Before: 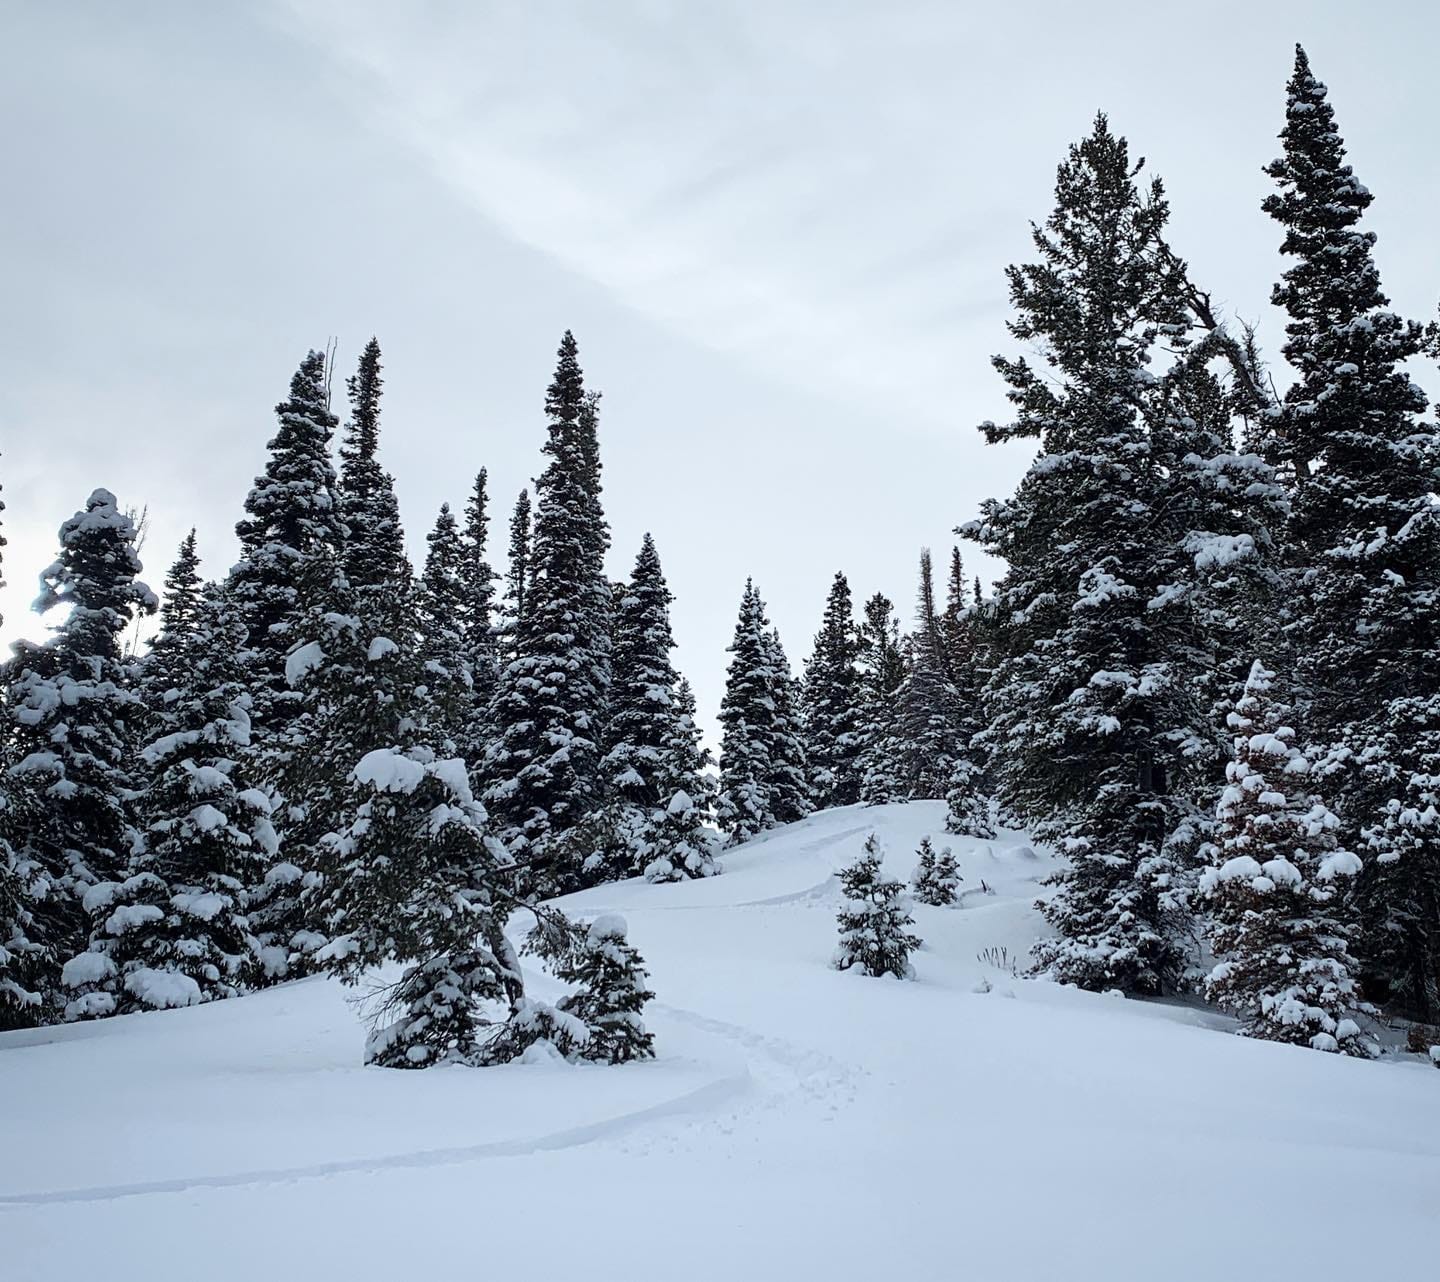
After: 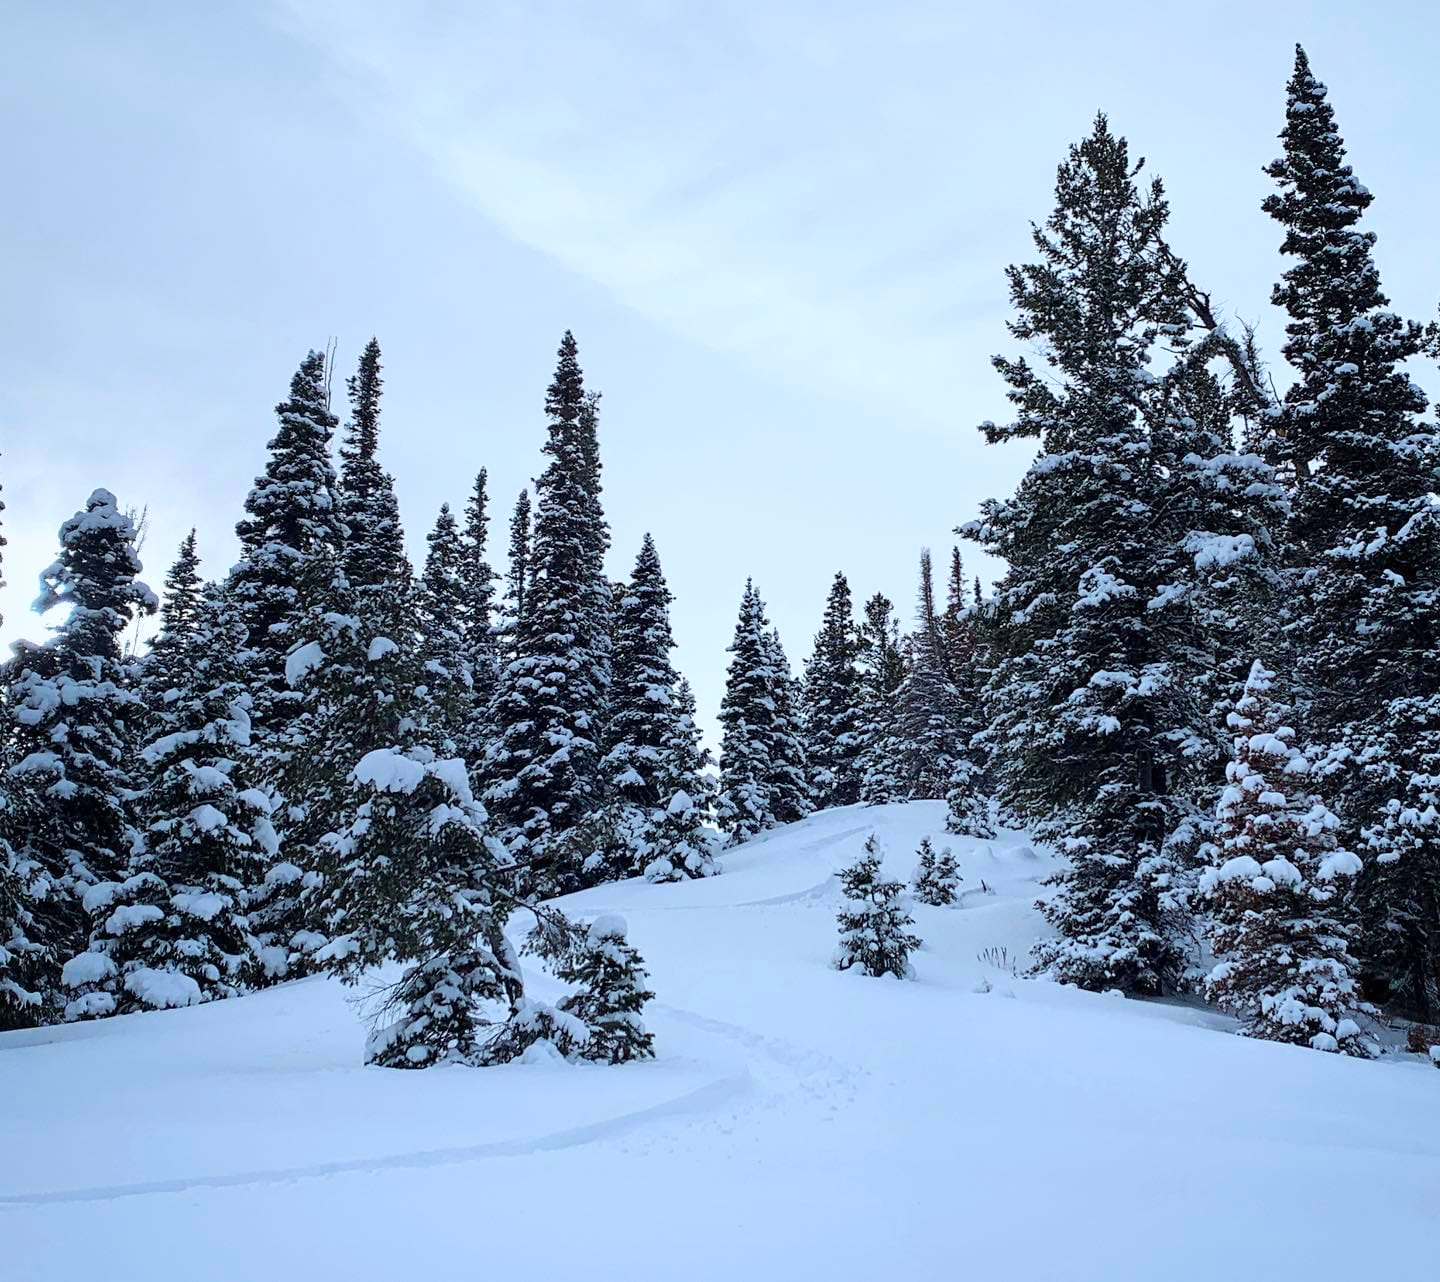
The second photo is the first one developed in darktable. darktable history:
color balance rgb: perceptual saturation grading › global saturation 25%, perceptual brilliance grading › mid-tones 10%, perceptual brilliance grading › shadows 15%, global vibrance 20%
white balance: red 0.967, blue 1.049
